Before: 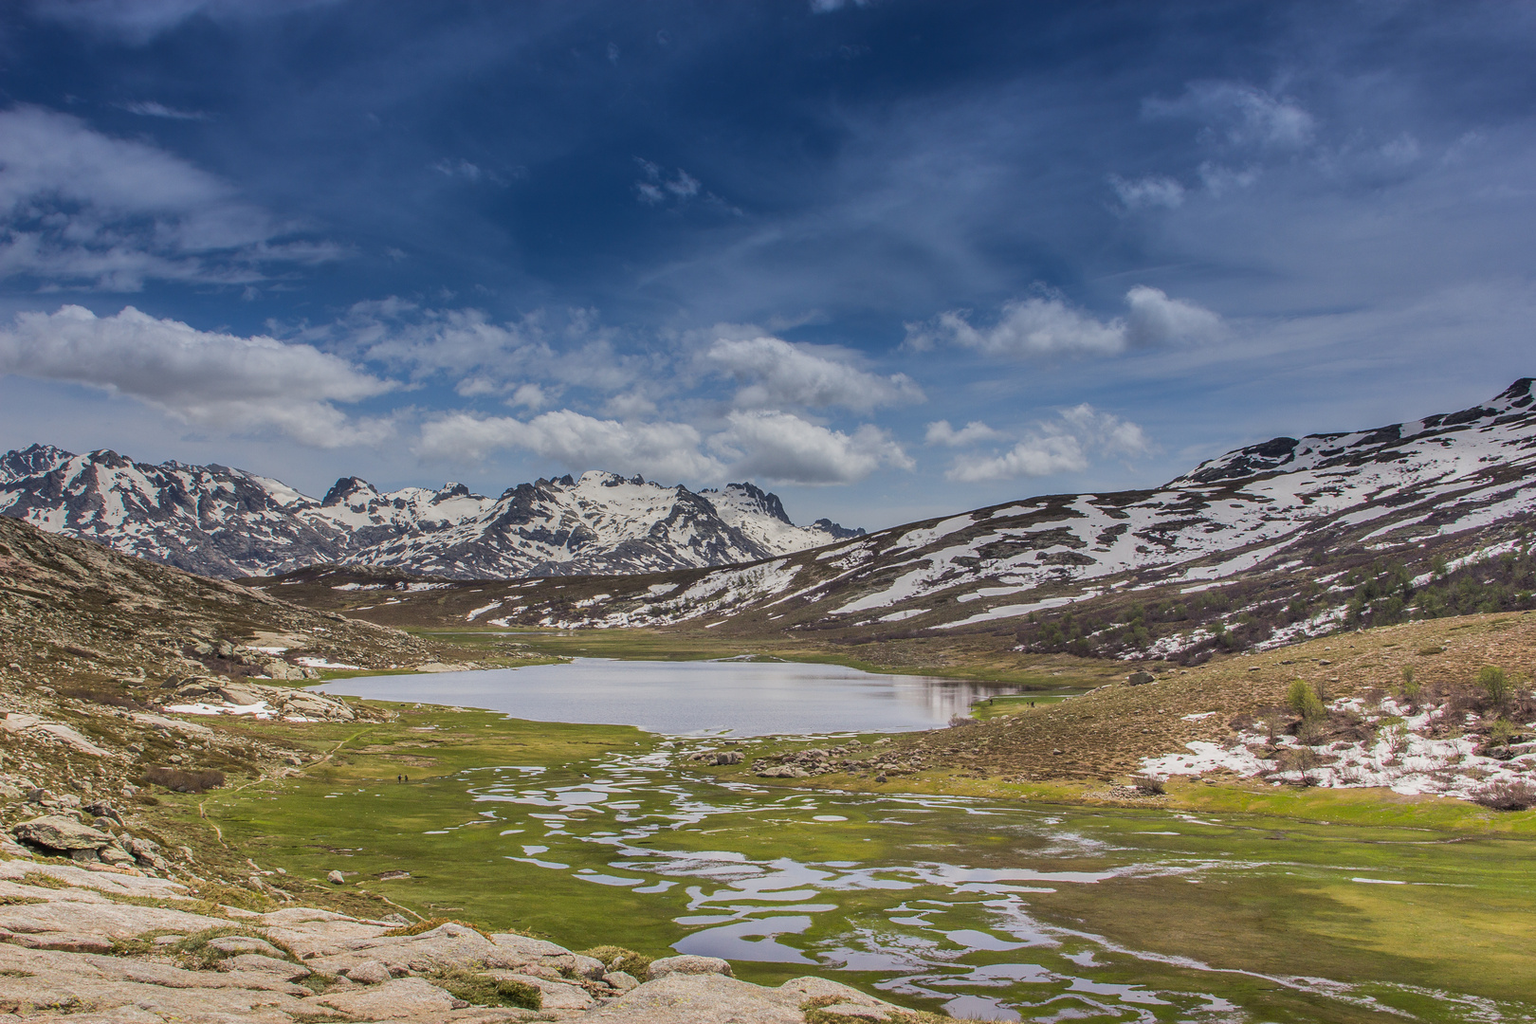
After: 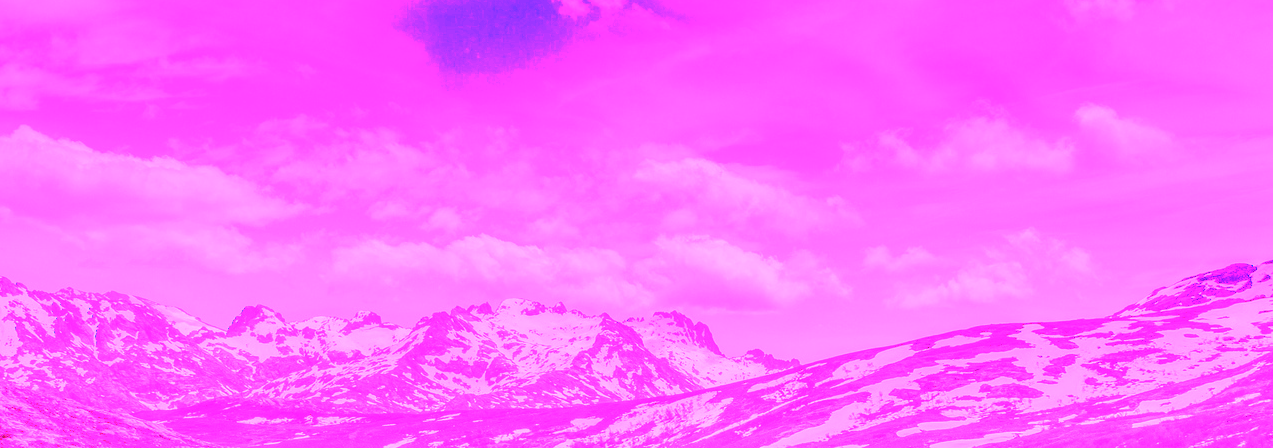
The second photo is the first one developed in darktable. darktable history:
white balance: red 8, blue 8
tone equalizer: -8 EV 0.25 EV, -7 EV 0.417 EV, -6 EV 0.417 EV, -5 EV 0.25 EV, -3 EV -0.25 EV, -2 EV -0.417 EV, -1 EV -0.417 EV, +0 EV -0.25 EV, edges refinement/feathering 500, mask exposure compensation -1.57 EV, preserve details guided filter
crop: left 7.036%, top 18.398%, right 14.379%, bottom 40.043%
